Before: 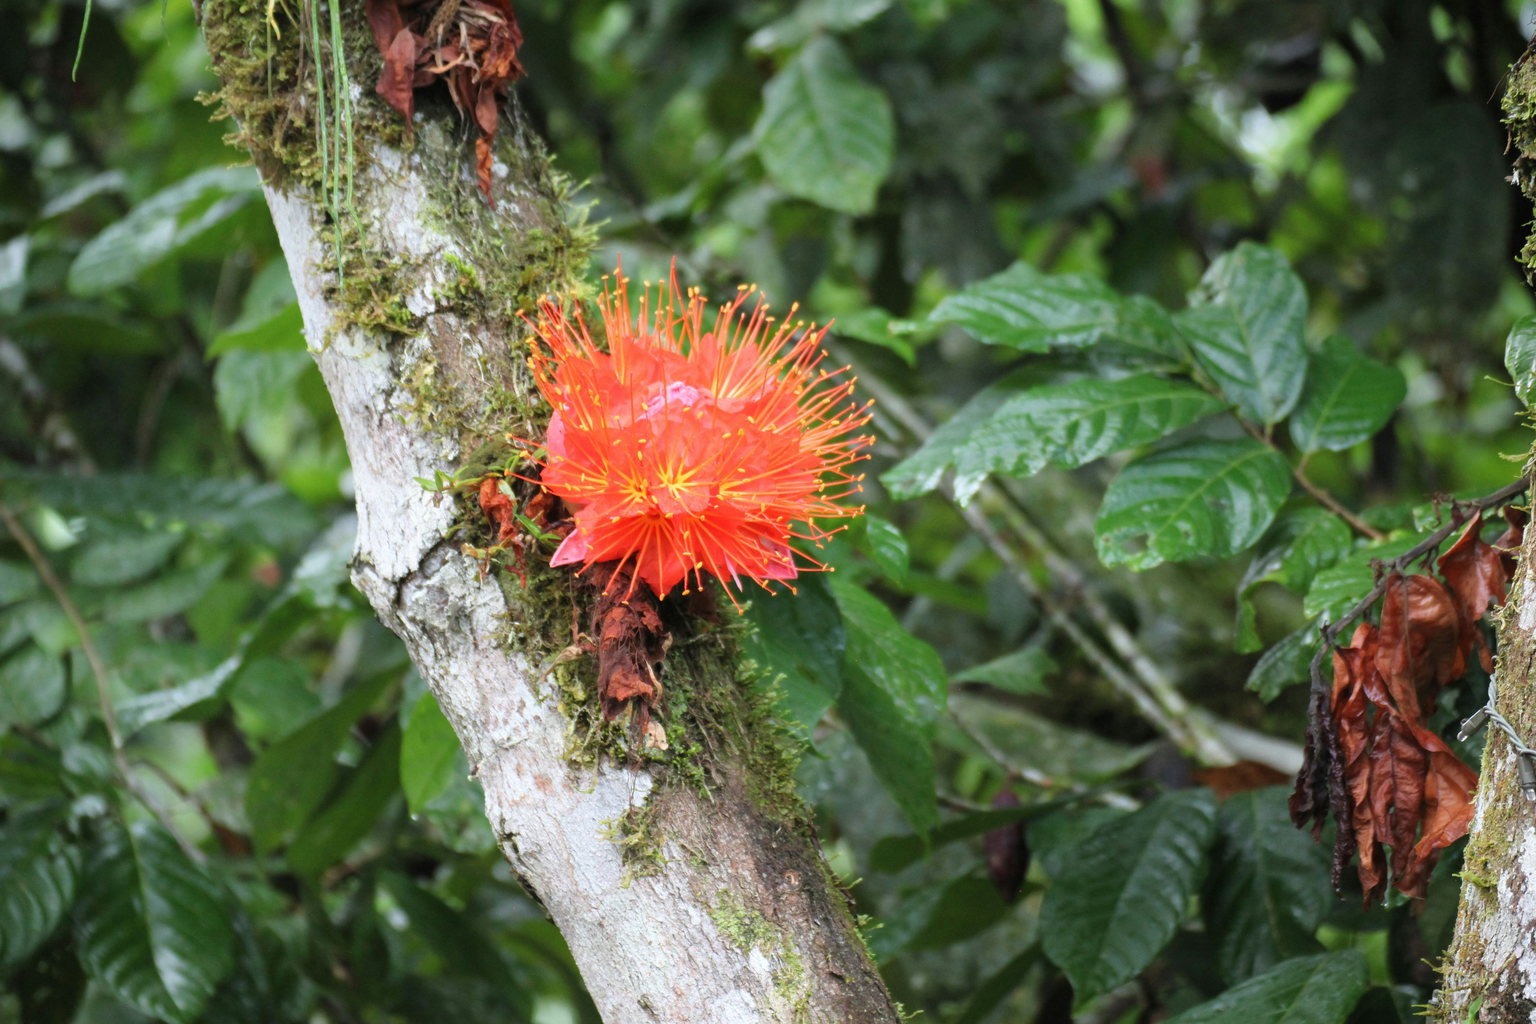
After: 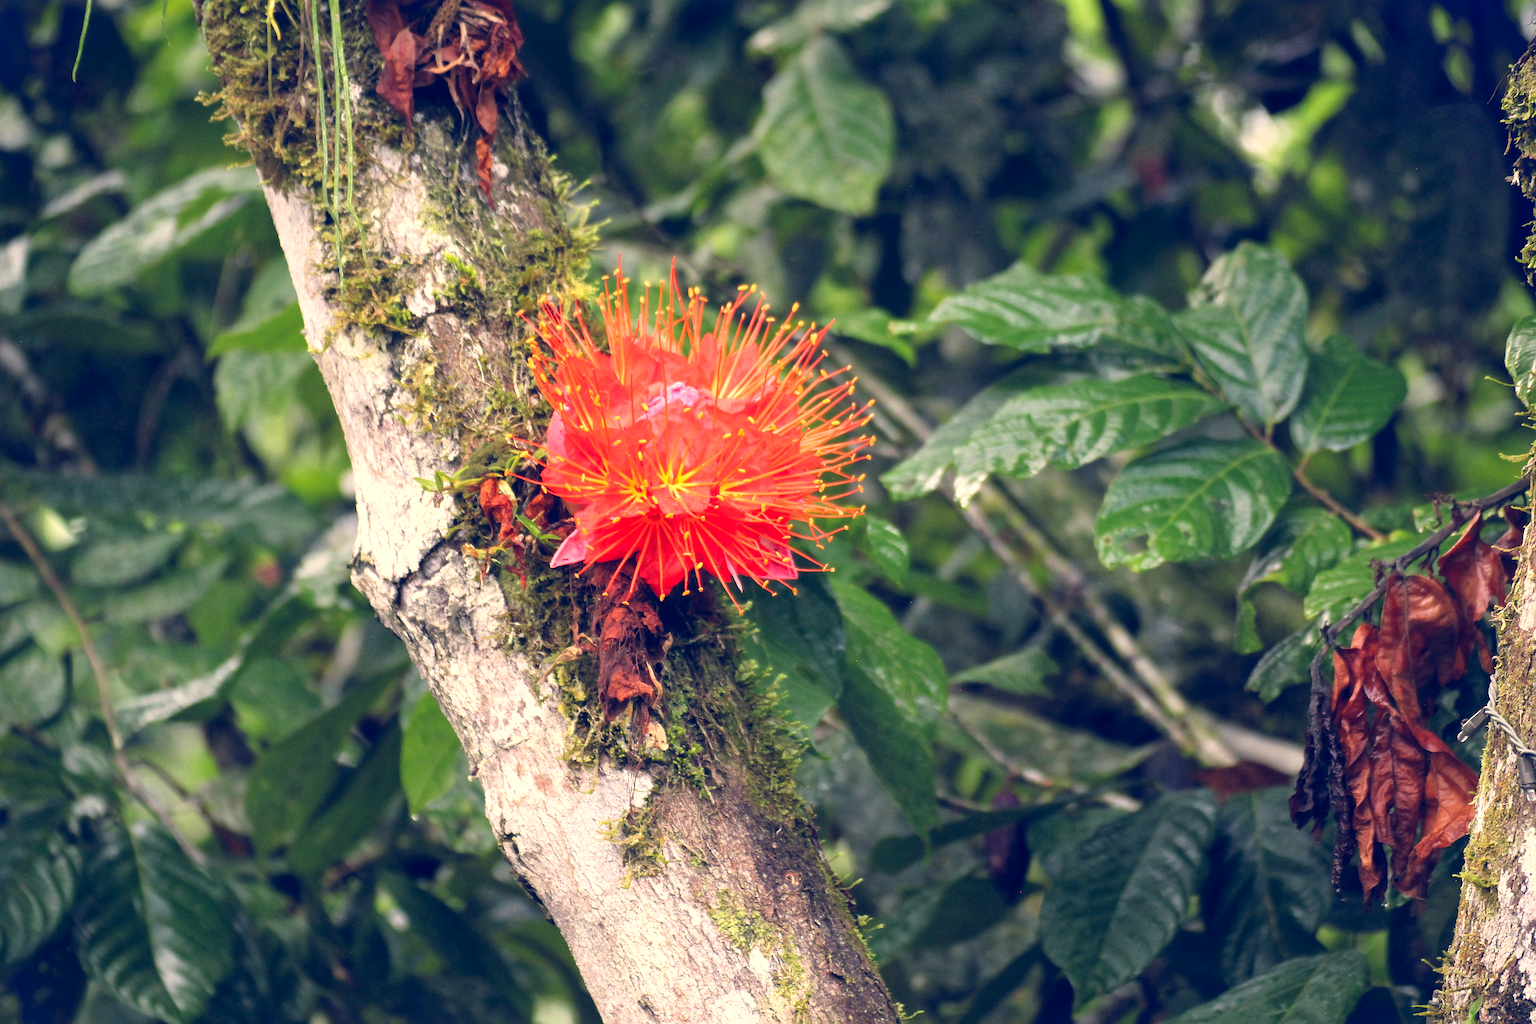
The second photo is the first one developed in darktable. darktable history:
shadows and highlights: shadows 62.66, white point adjustment 0.37, highlights -34.44, compress 83.82%
color balance: lift [1.001, 0.997, 0.99, 1.01], gamma [1.007, 1, 0.975, 1.025], gain [1, 1.065, 1.052, 0.935], contrast 13.25%
color correction: highlights a* 10.32, highlights b* 14.66, shadows a* -9.59, shadows b* -15.02
local contrast: mode bilateral grid, contrast 10, coarseness 25, detail 115%, midtone range 0.2
sharpen: on, module defaults
